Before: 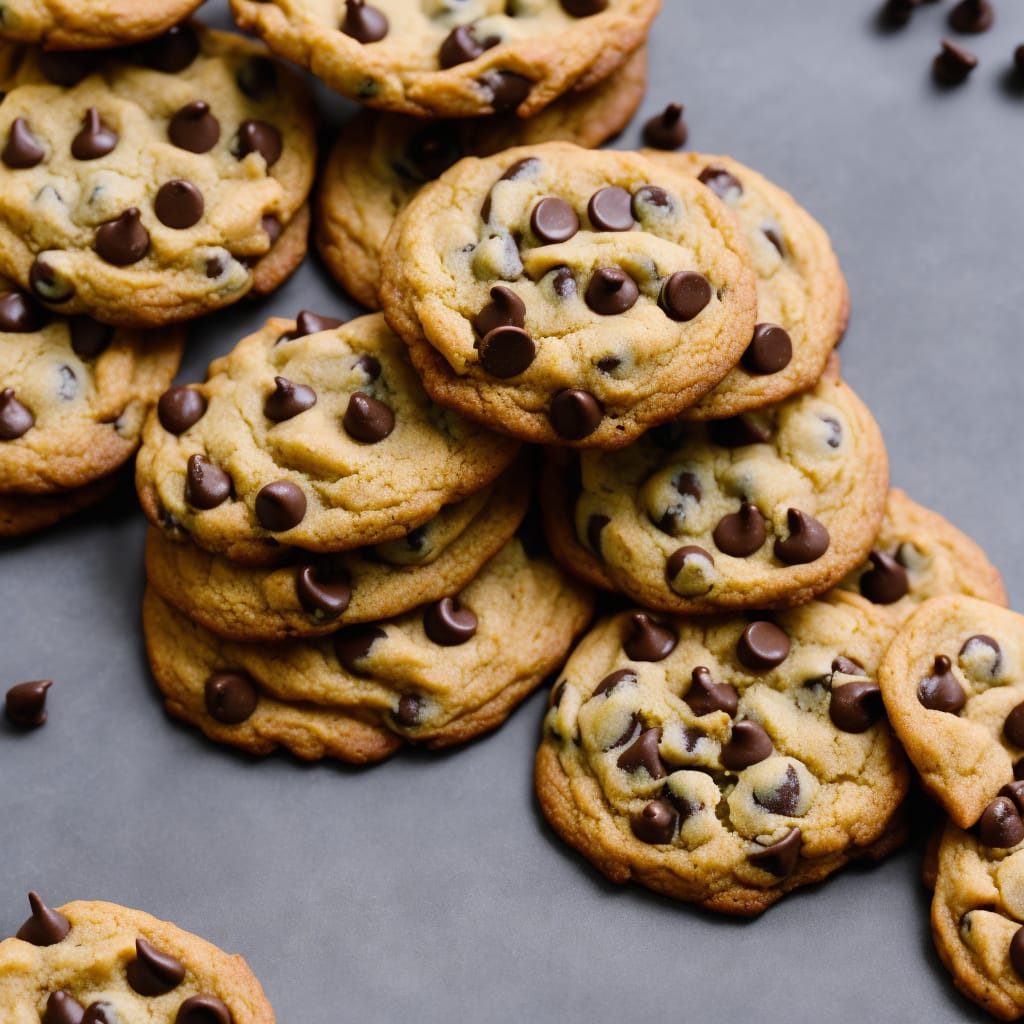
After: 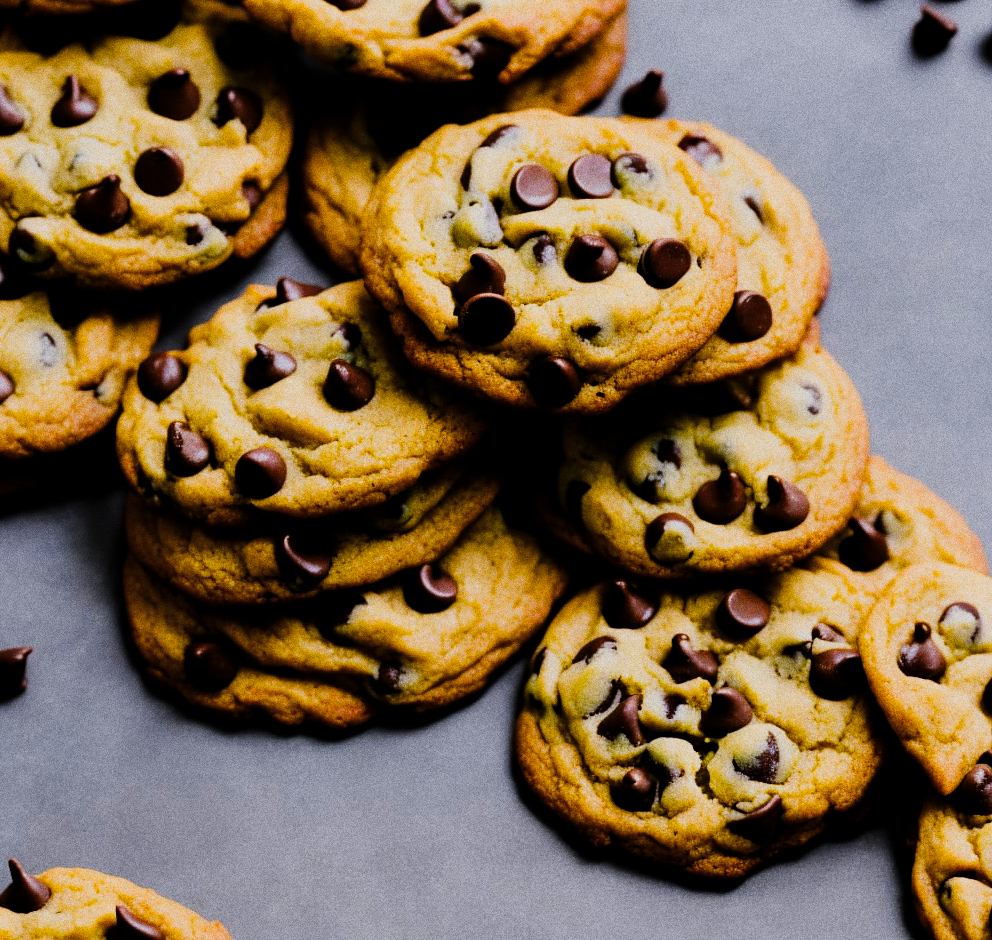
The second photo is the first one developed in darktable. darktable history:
filmic rgb: black relative exposure -5 EV, hardness 2.88, contrast 1.3, highlights saturation mix -30%
grain: coarseness 0.09 ISO, strength 40%
tone curve: curves: ch0 [(0, 0) (0.003, 0.002) (0.011, 0.009) (0.025, 0.019) (0.044, 0.031) (0.069, 0.044) (0.1, 0.061) (0.136, 0.087) (0.177, 0.127) (0.224, 0.172) (0.277, 0.226) (0.335, 0.295) (0.399, 0.367) (0.468, 0.445) (0.543, 0.536) (0.623, 0.626) (0.709, 0.717) (0.801, 0.806) (0.898, 0.889) (1, 1)], preserve colors none
crop: left 1.964%, top 3.251%, right 1.122%, bottom 4.933%
color balance rgb: perceptual saturation grading › global saturation 20%, perceptual saturation grading › highlights 2.68%, perceptual saturation grading › shadows 50%
